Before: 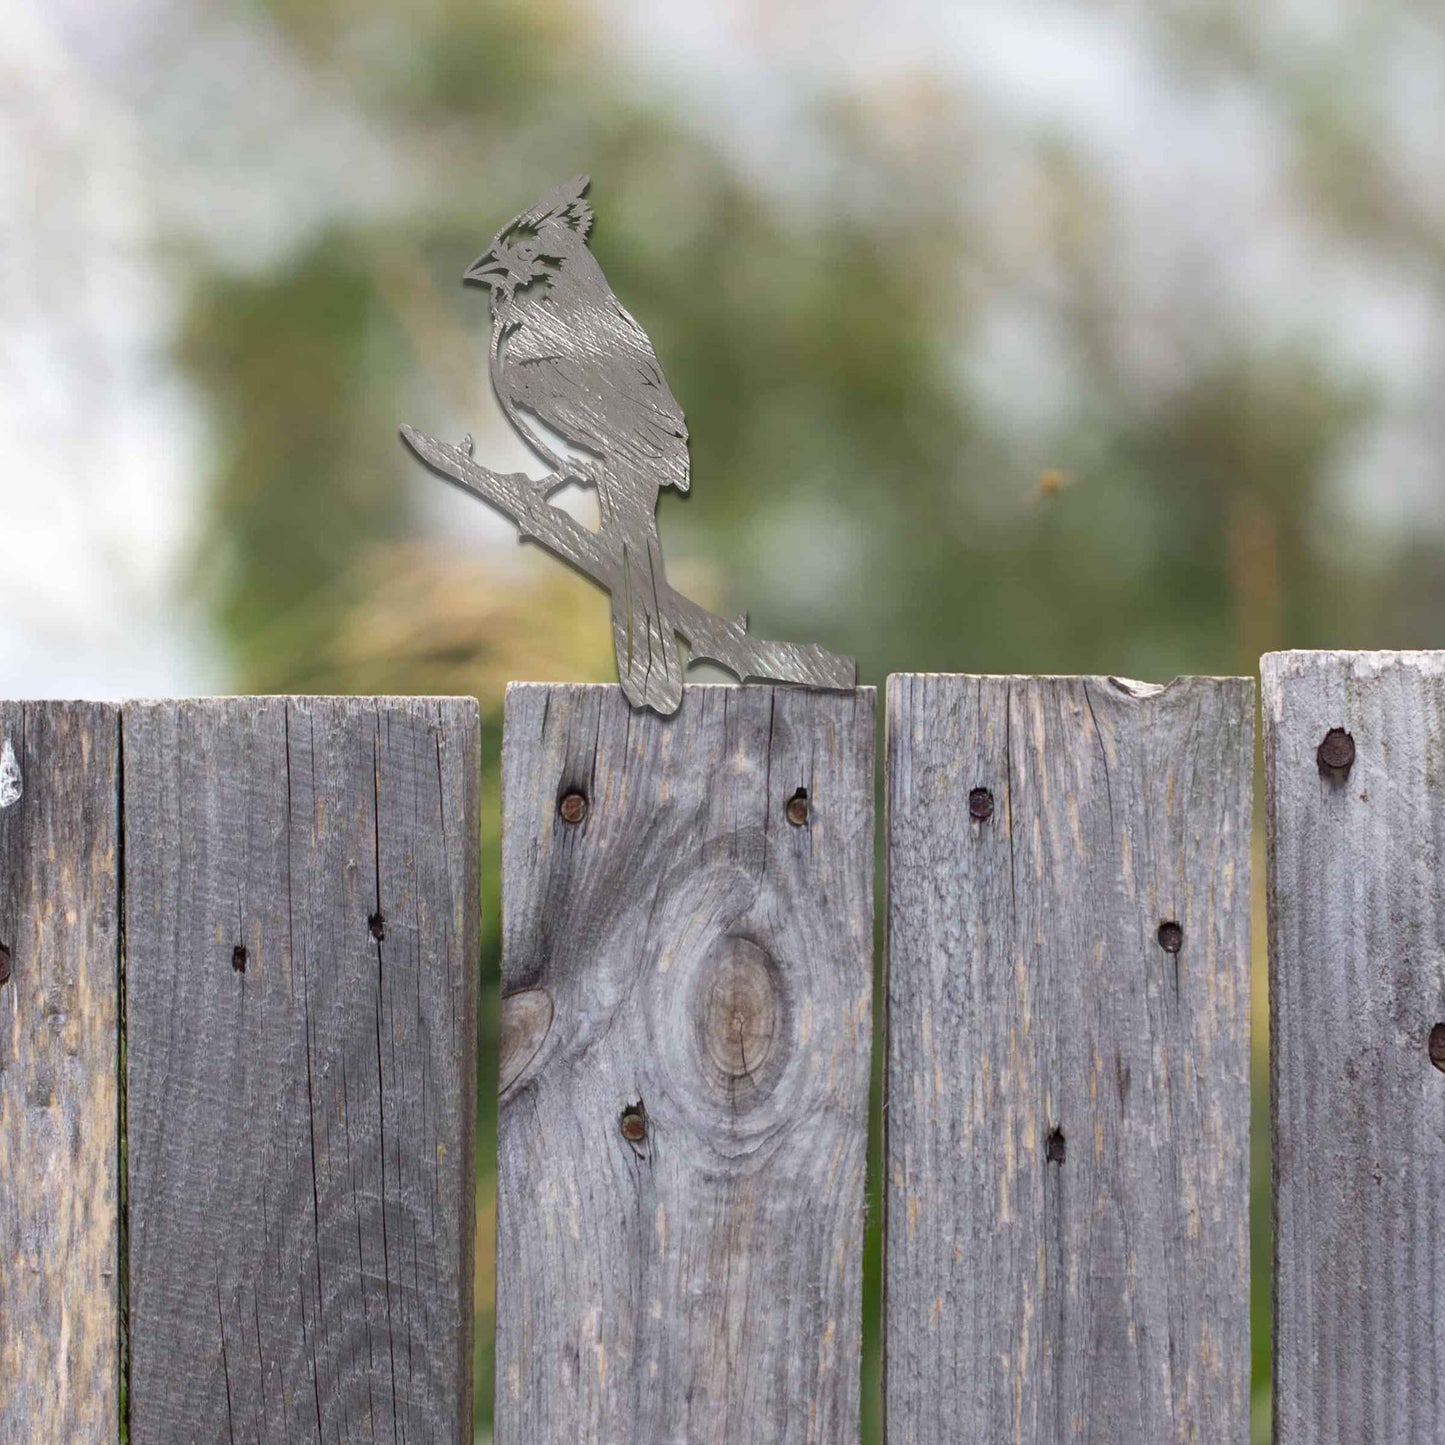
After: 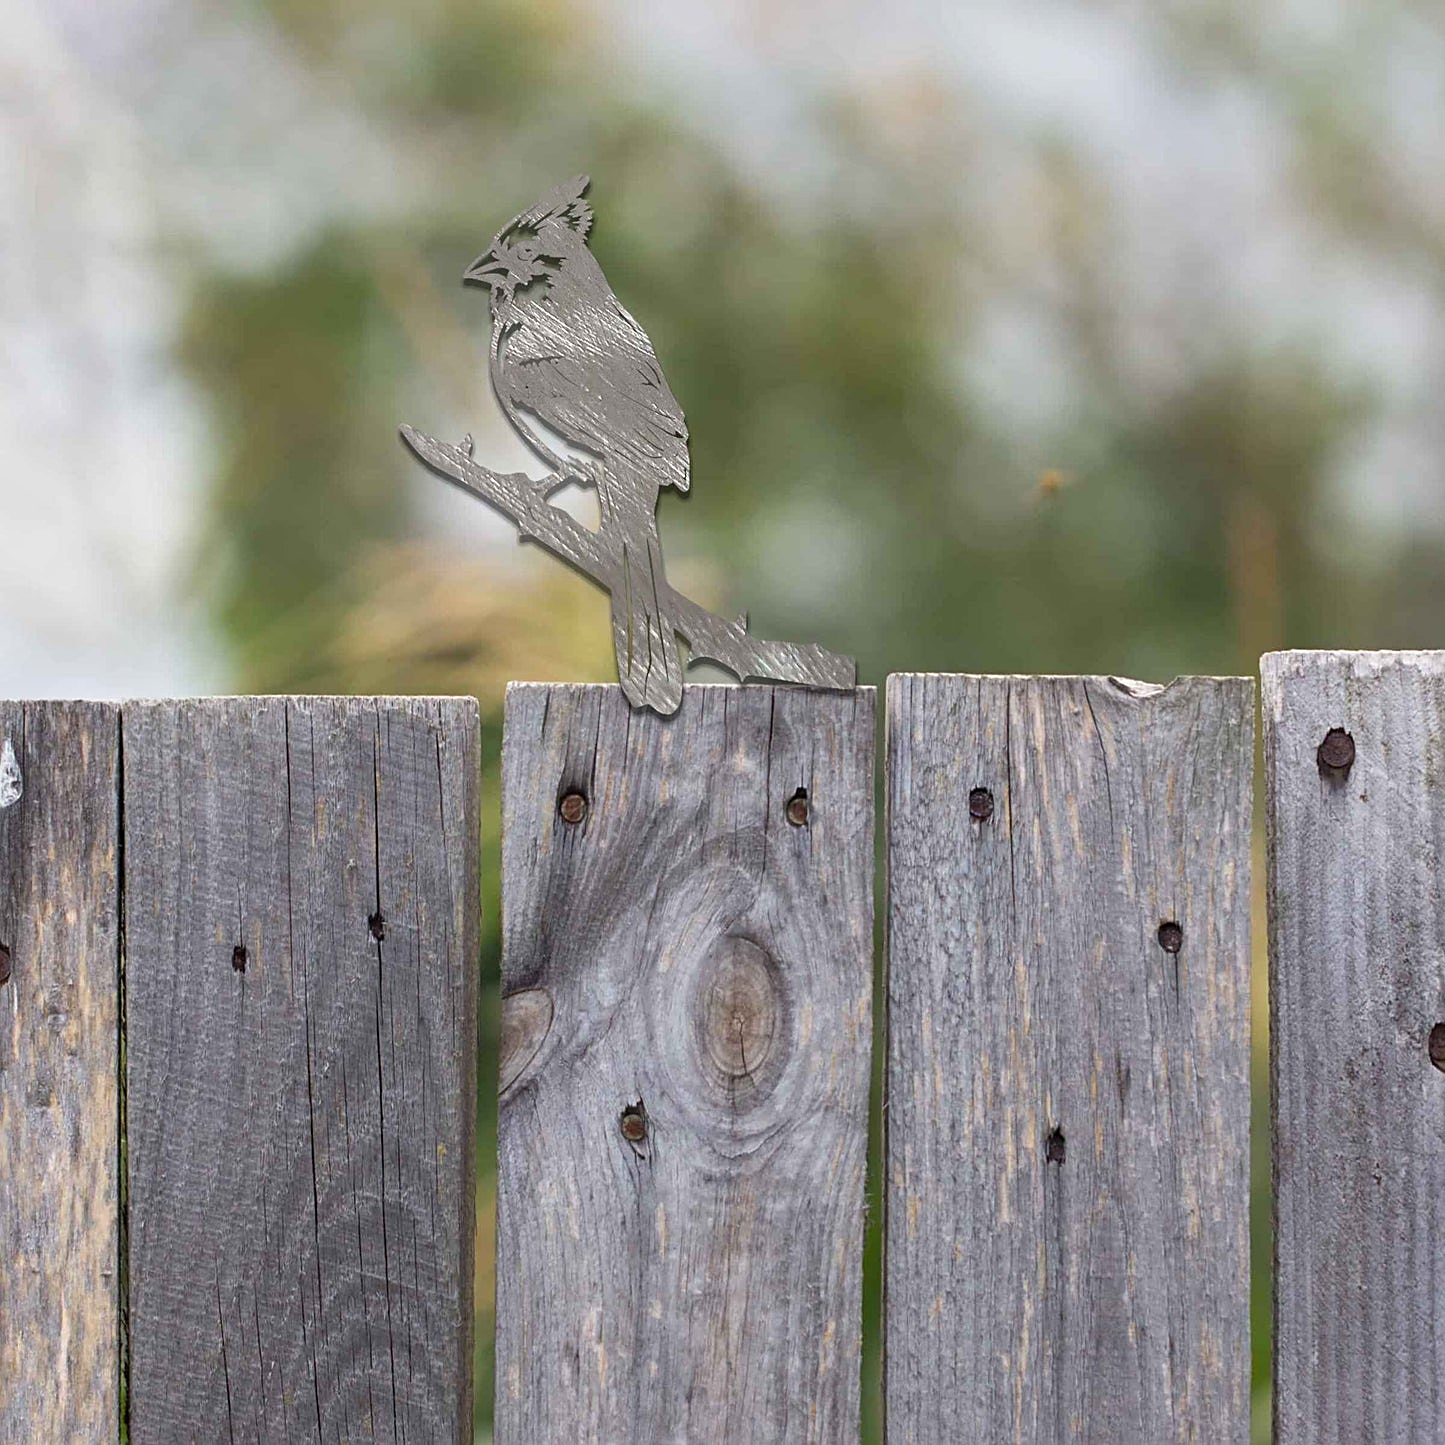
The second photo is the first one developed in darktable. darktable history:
tone equalizer: -8 EV -0.002 EV, -7 EV 0.005 EV, -6 EV -0.009 EV, -5 EV 0.011 EV, -4 EV -0.012 EV, -3 EV 0.007 EV, -2 EV -0.062 EV, -1 EV -0.293 EV, +0 EV -0.582 EV, smoothing diameter 2%, edges refinement/feathering 20, mask exposure compensation -1.57 EV, filter diffusion 5
sharpen: on, module defaults
